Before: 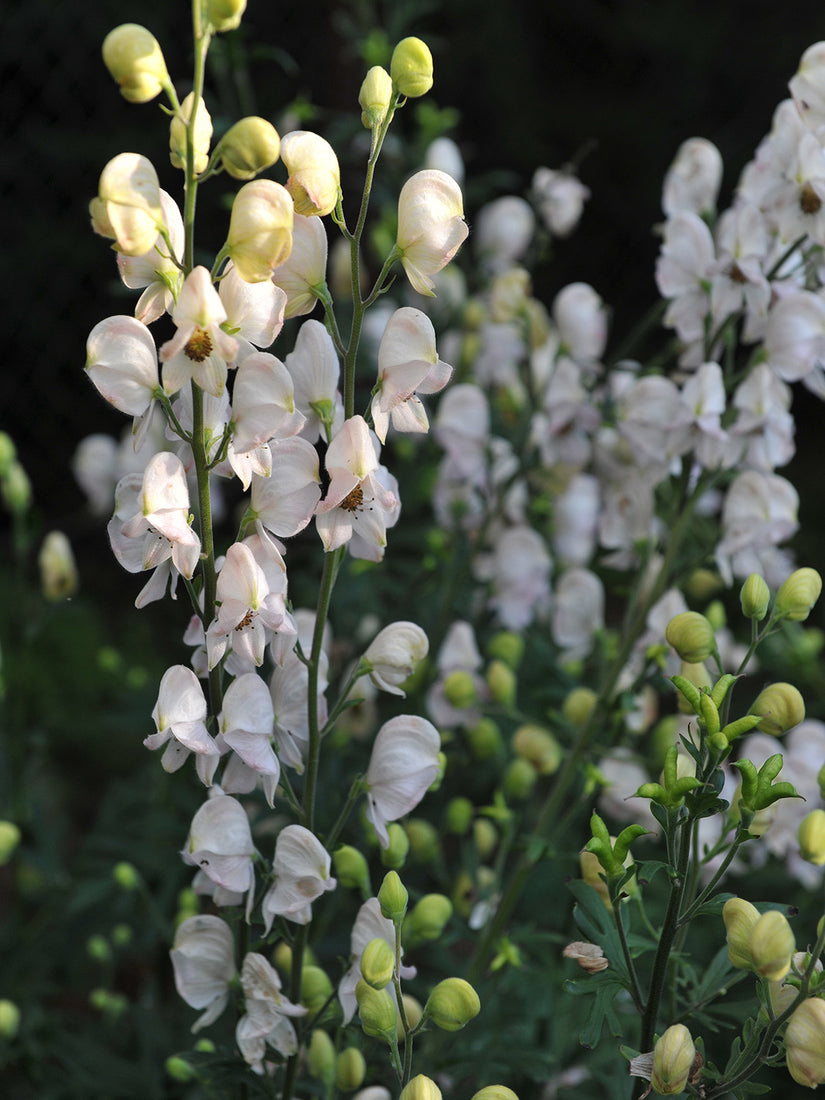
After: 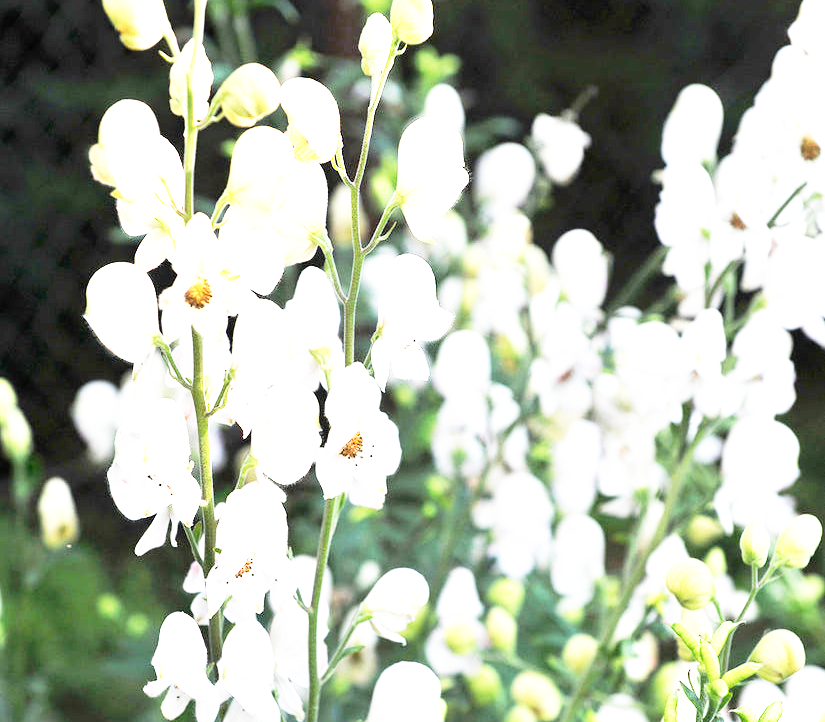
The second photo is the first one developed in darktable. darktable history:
exposure: exposure 2.003 EV, compensate highlight preservation false
crop and rotate: top 4.848%, bottom 29.503%
base curve: curves: ch0 [(0, 0) (0.012, 0.01) (0.073, 0.168) (0.31, 0.711) (0.645, 0.957) (1, 1)], preserve colors none
